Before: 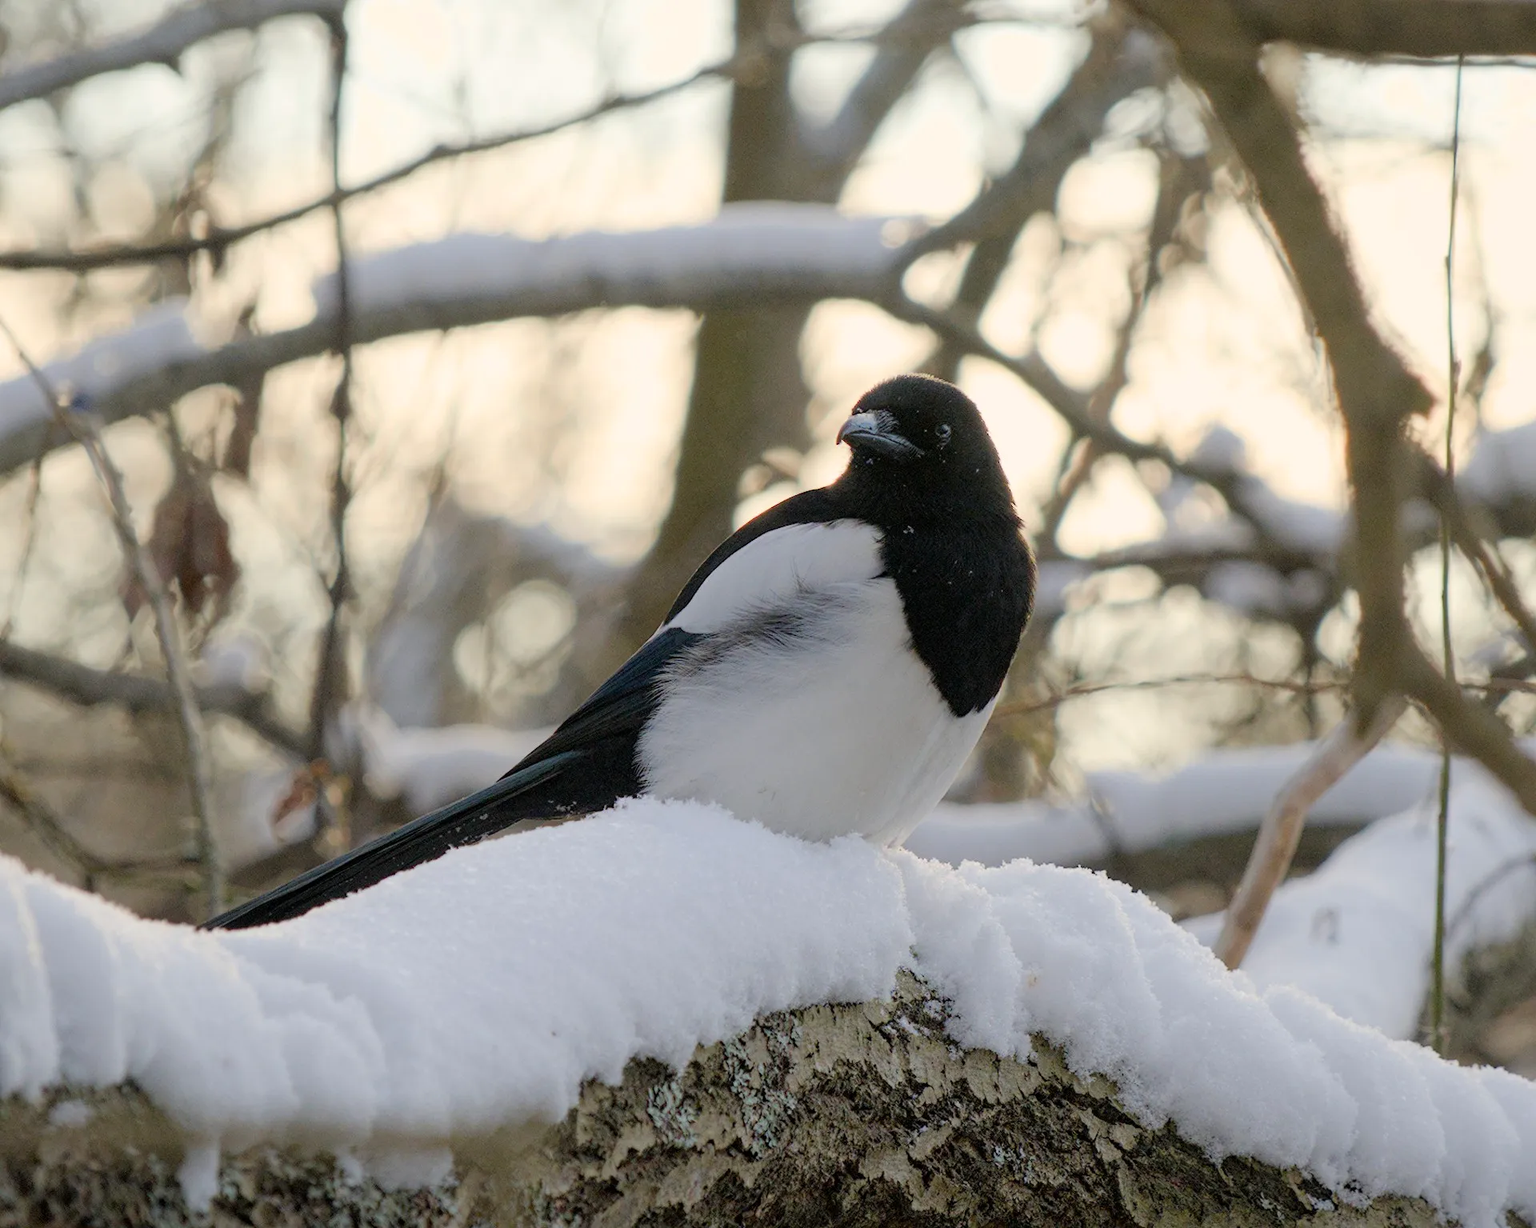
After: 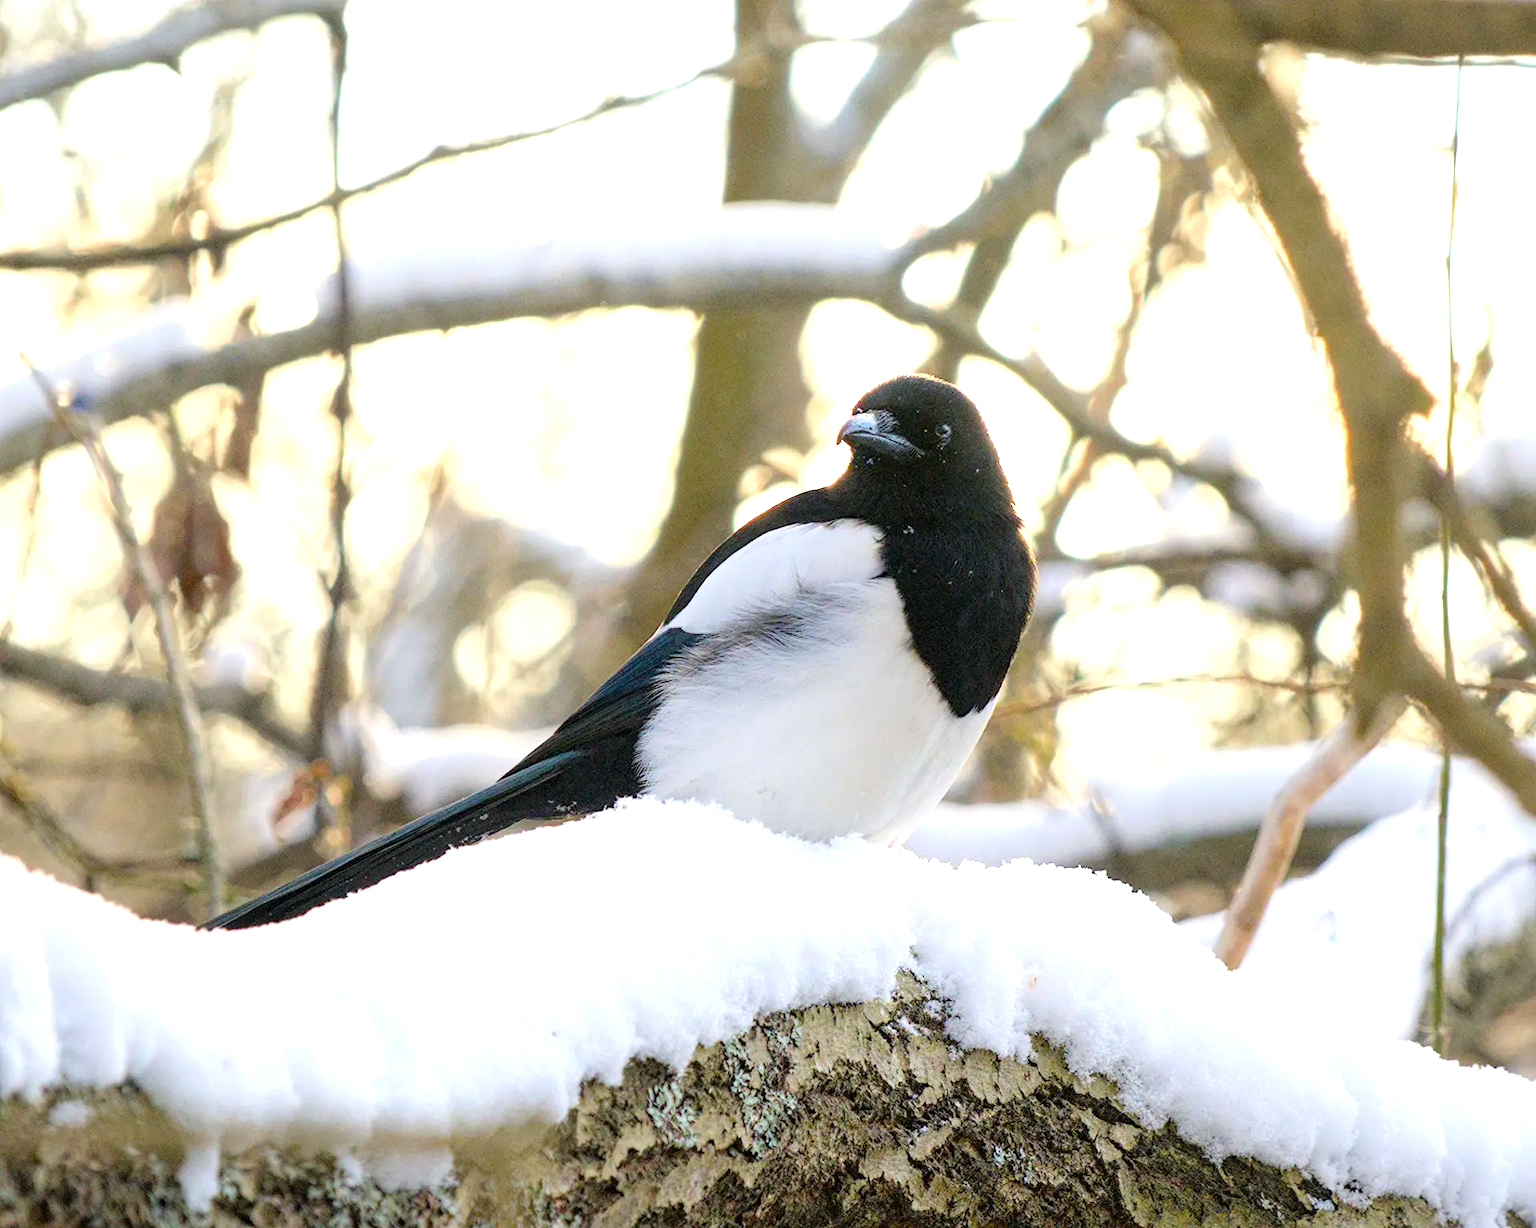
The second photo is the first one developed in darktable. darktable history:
exposure: exposure 1.223 EV, compensate highlight preservation false
color balance rgb: global vibrance 42.74%
